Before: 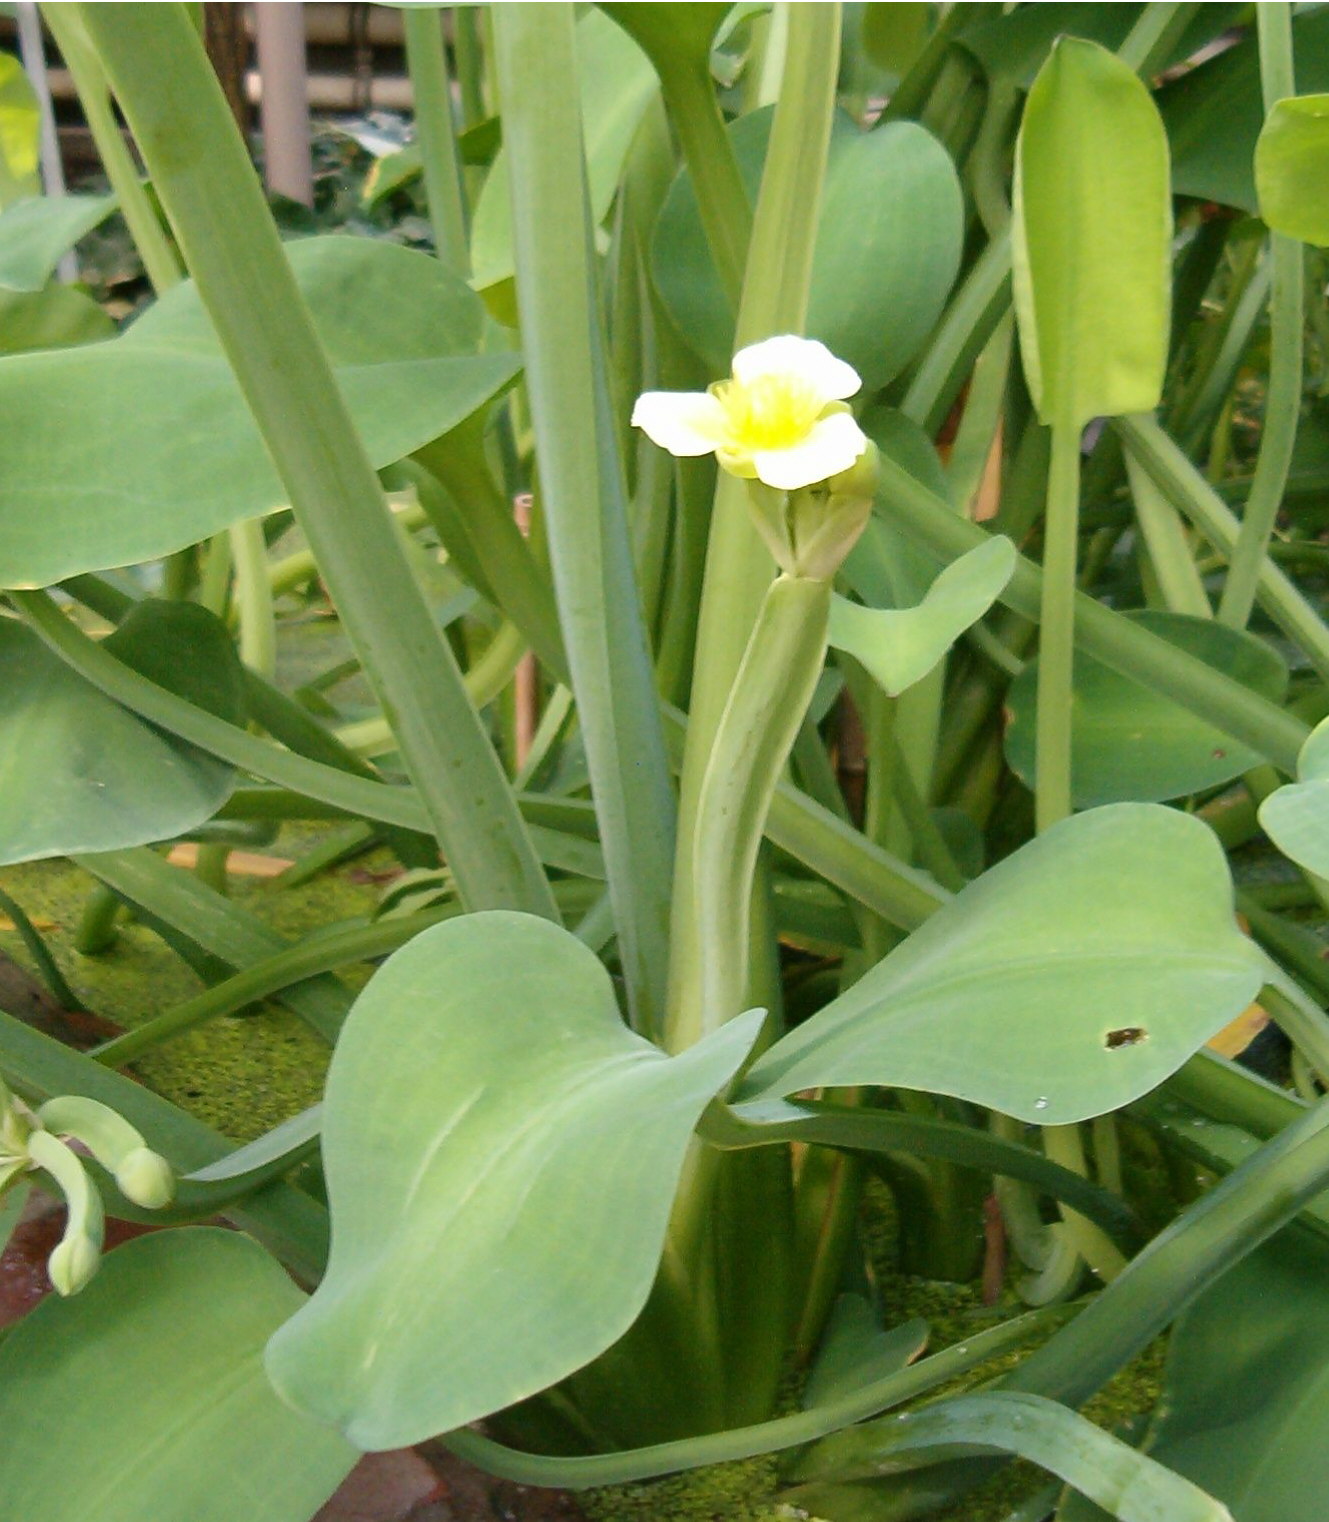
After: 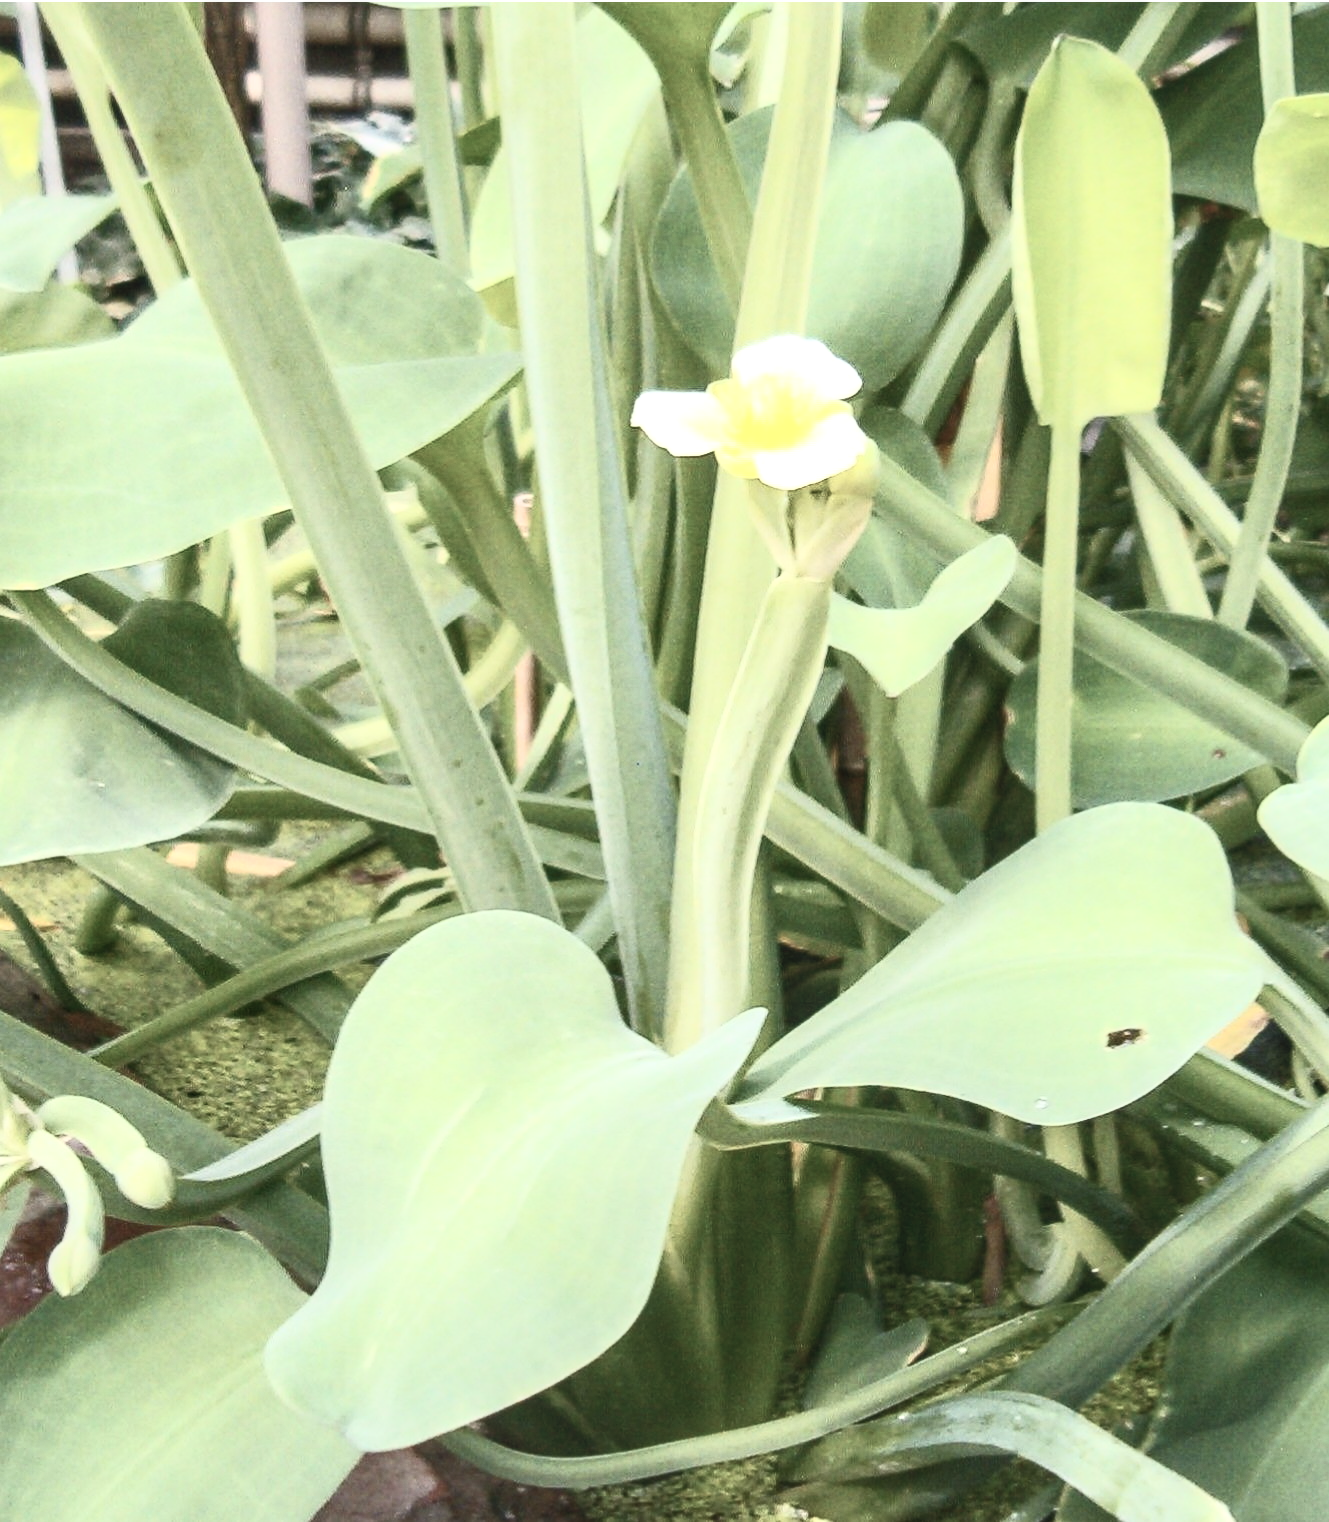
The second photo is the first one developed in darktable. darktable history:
contrast brightness saturation: contrast 0.57, brightness 0.57, saturation -0.34
local contrast: on, module defaults
